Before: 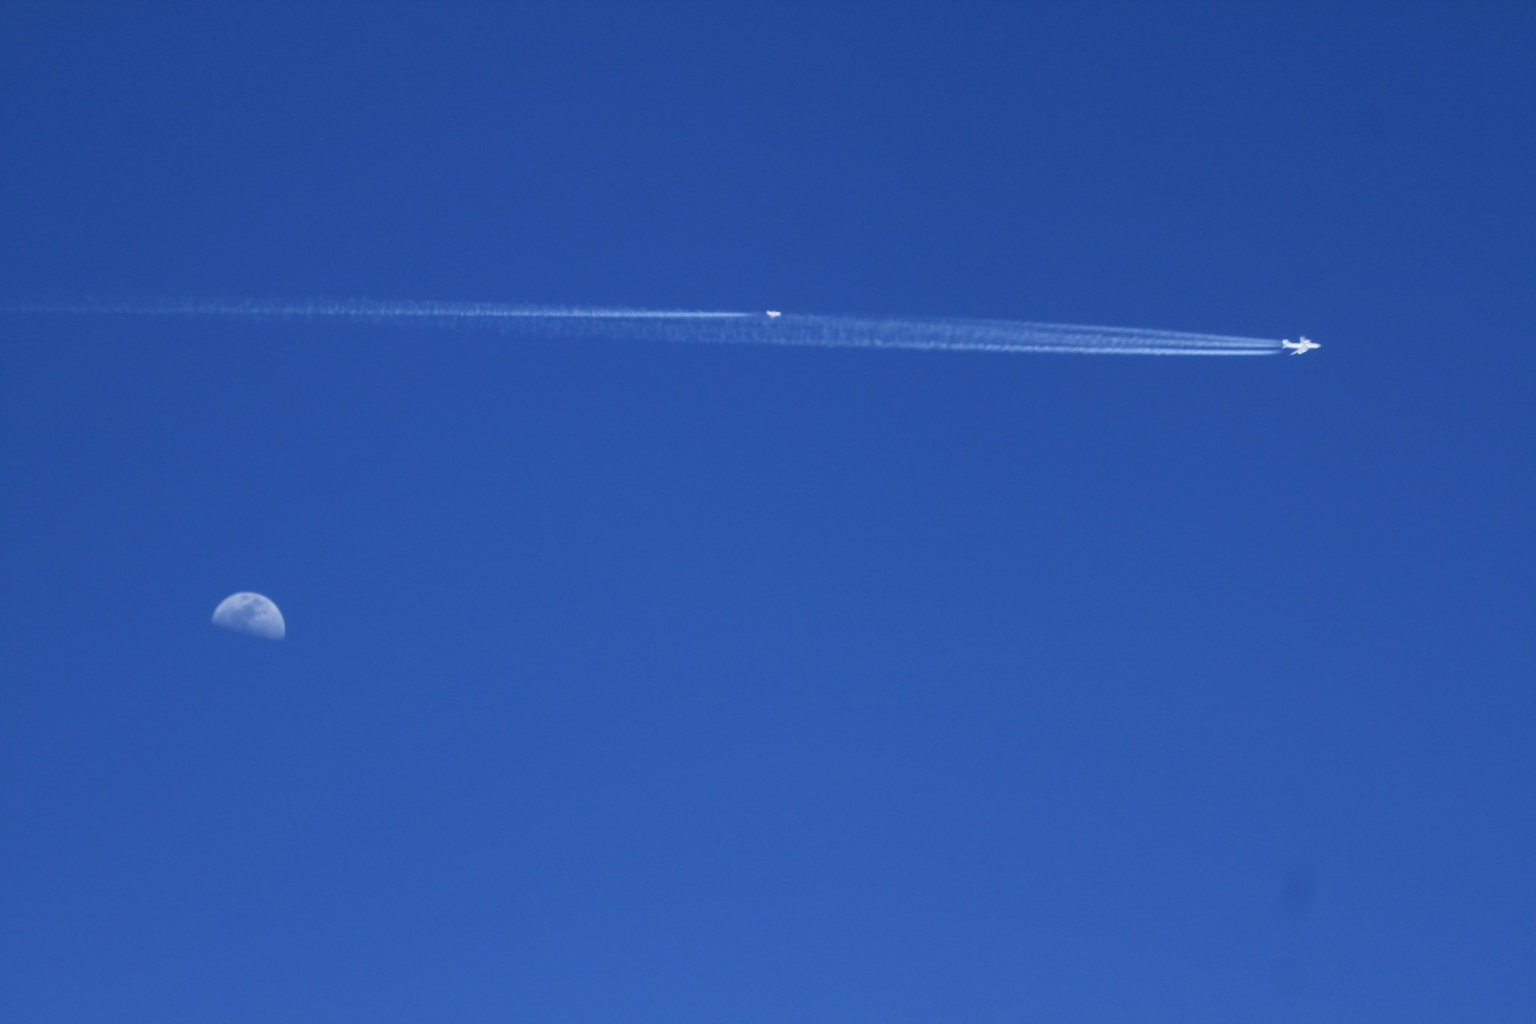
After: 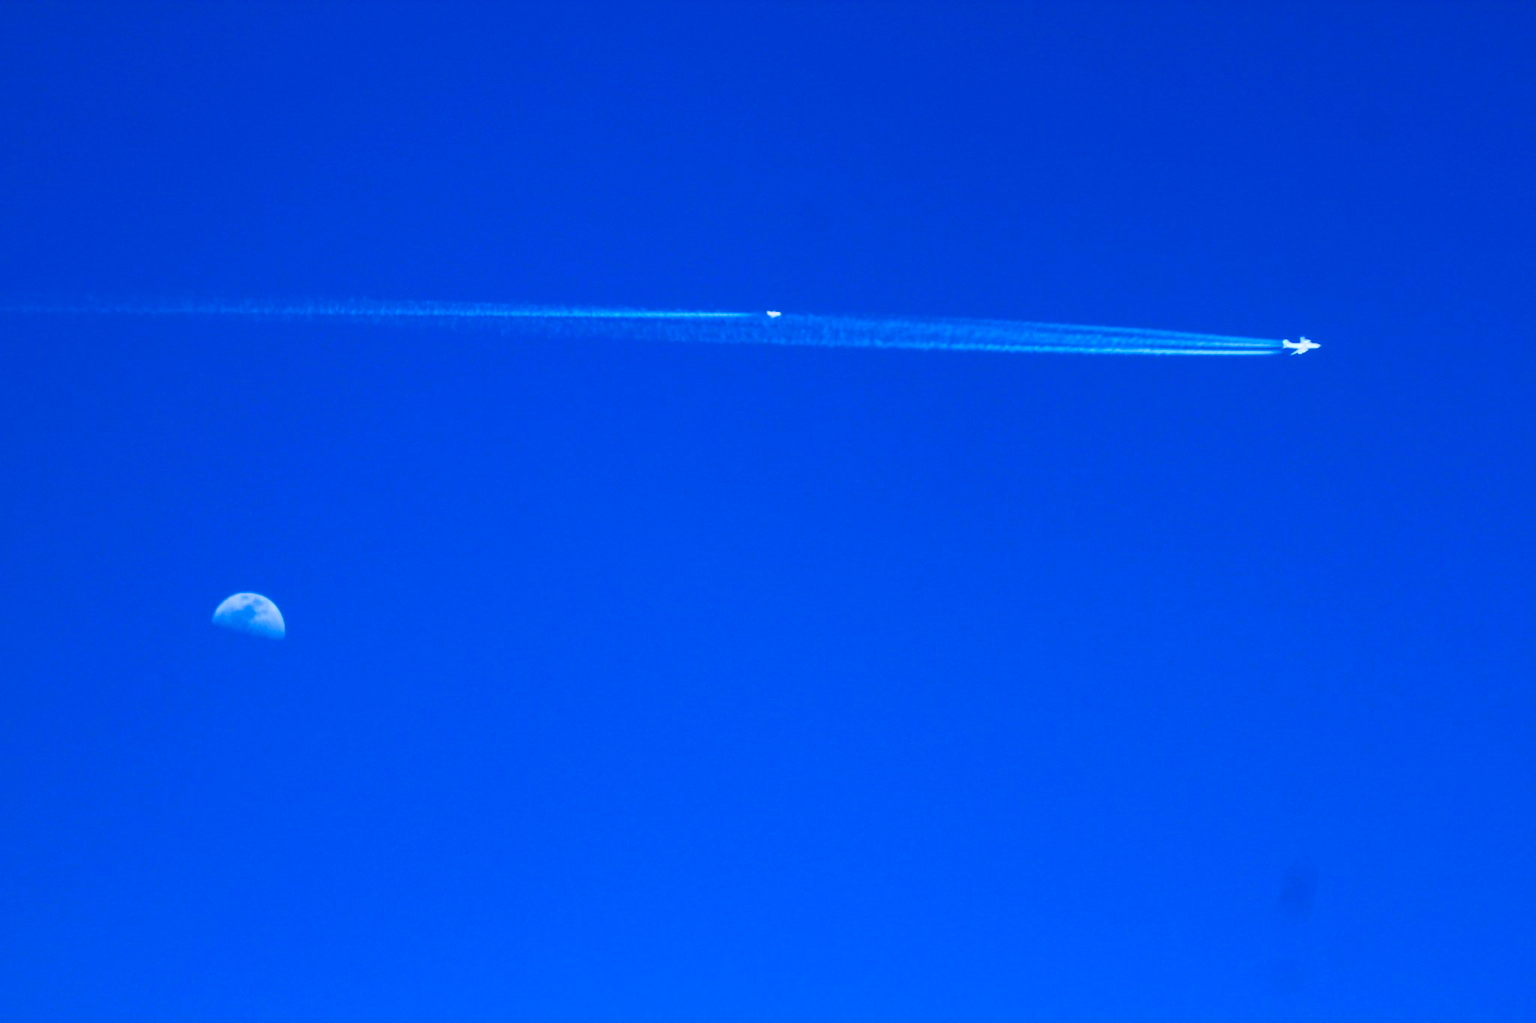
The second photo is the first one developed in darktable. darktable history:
contrast brightness saturation: contrast 0.258, brightness 0.022, saturation 0.875
